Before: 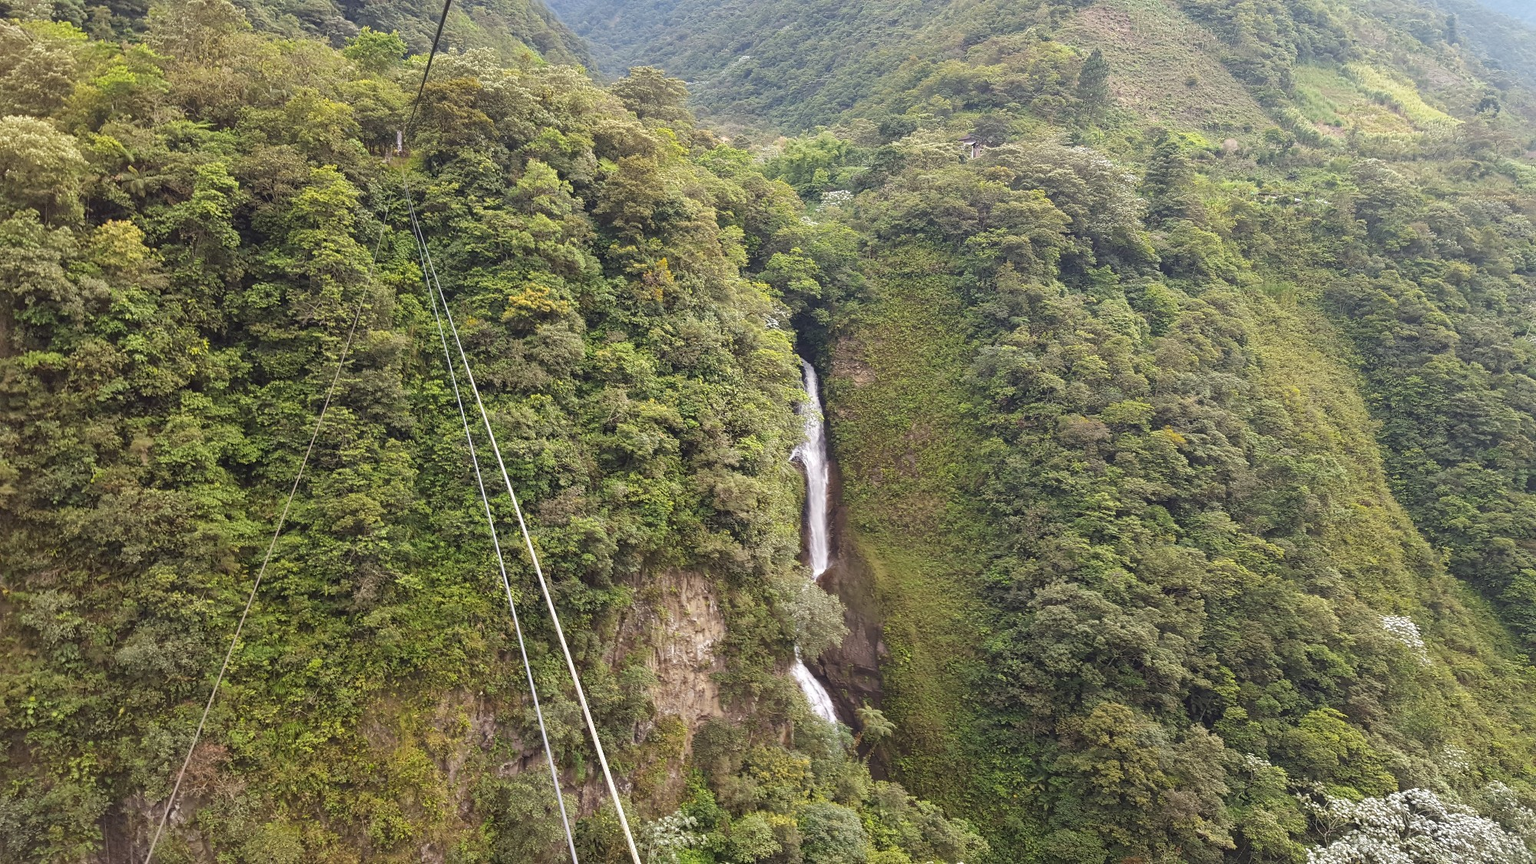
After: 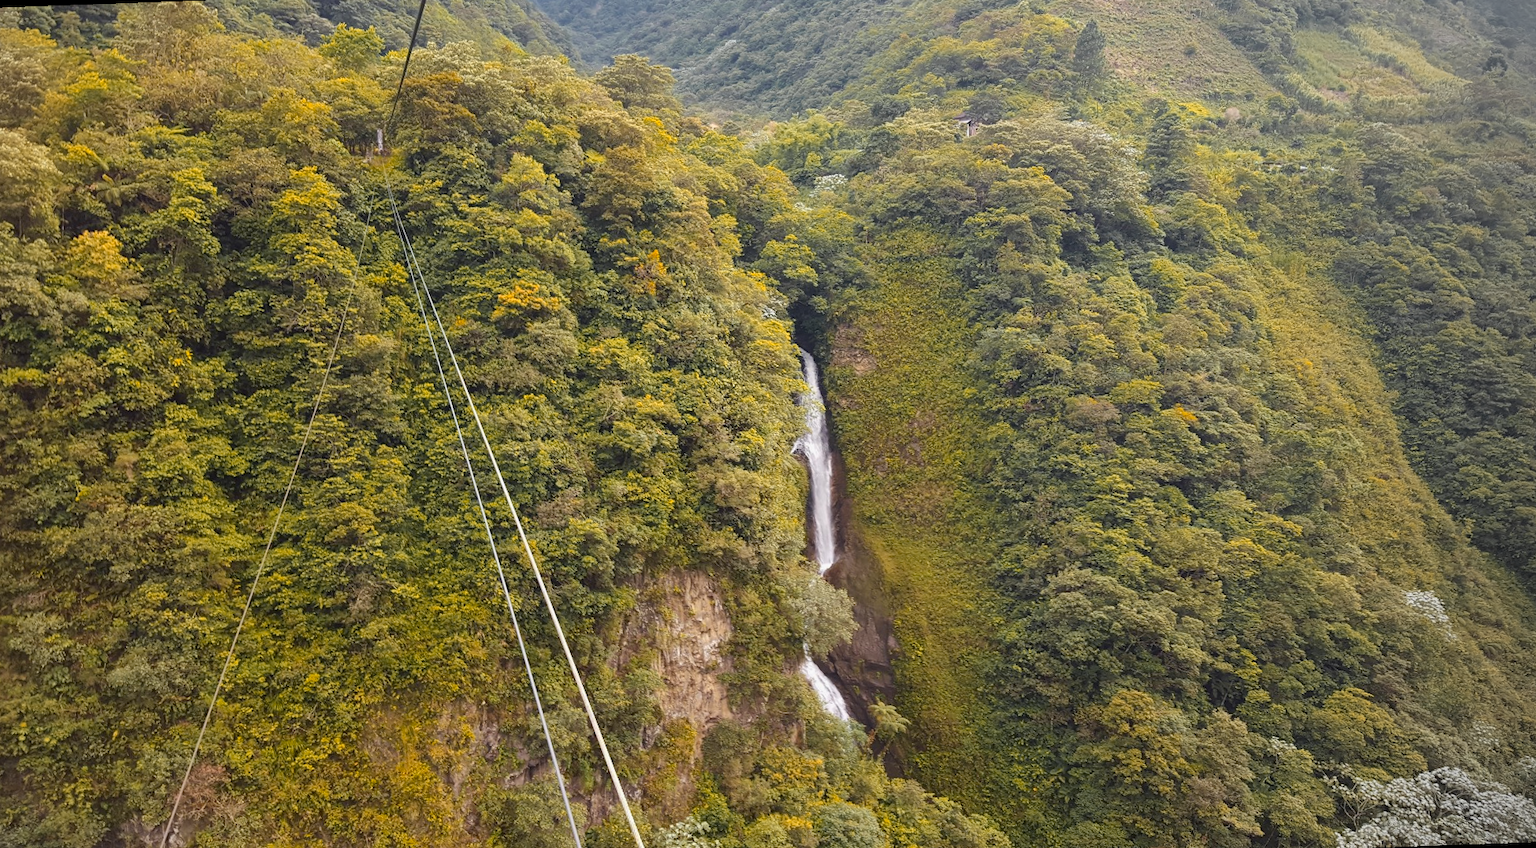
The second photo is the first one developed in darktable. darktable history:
shadows and highlights: shadows -20, white point adjustment -2, highlights -35
rotate and perspective: rotation -2°, crop left 0.022, crop right 0.978, crop top 0.049, crop bottom 0.951
color zones: curves: ch0 [(0, 0.499) (0.143, 0.5) (0.286, 0.5) (0.429, 0.476) (0.571, 0.284) (0.714, 0.243) (0.857, 0.449) (1, 0.499)]; ch1 [(0, 0.532) (0.143, 0.645) (0.286, 0.696) (0.429, 0.211) (0.571, 0.504) (0.714, 0.493) (0.857, 0.495) (1, 0.532)]; ch2 [(0, 0.5) (0.143, 0.5) (0.286, 0.427) (0.429, 0.324) (0.571, 0.5) (0.714, 0.5) (0.857, 0.5) (1, 0.5)]
vignetting: center (-0.15, 0.013)
